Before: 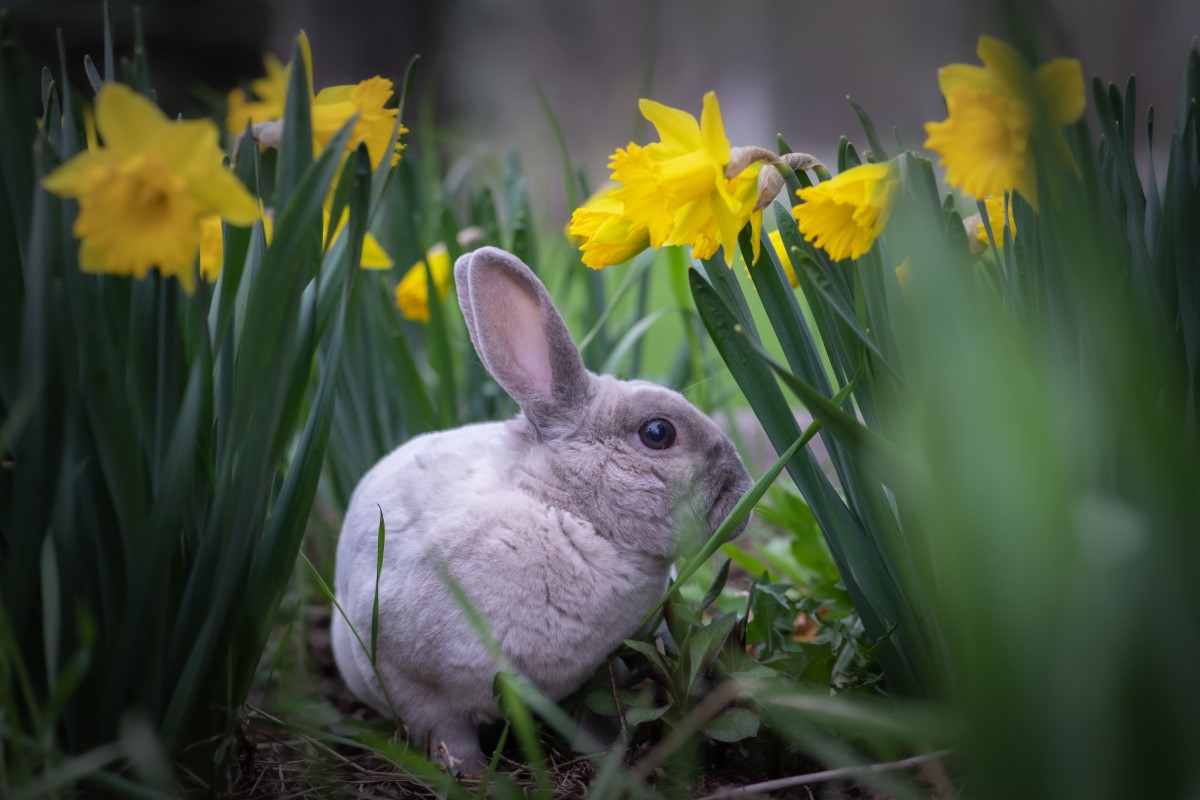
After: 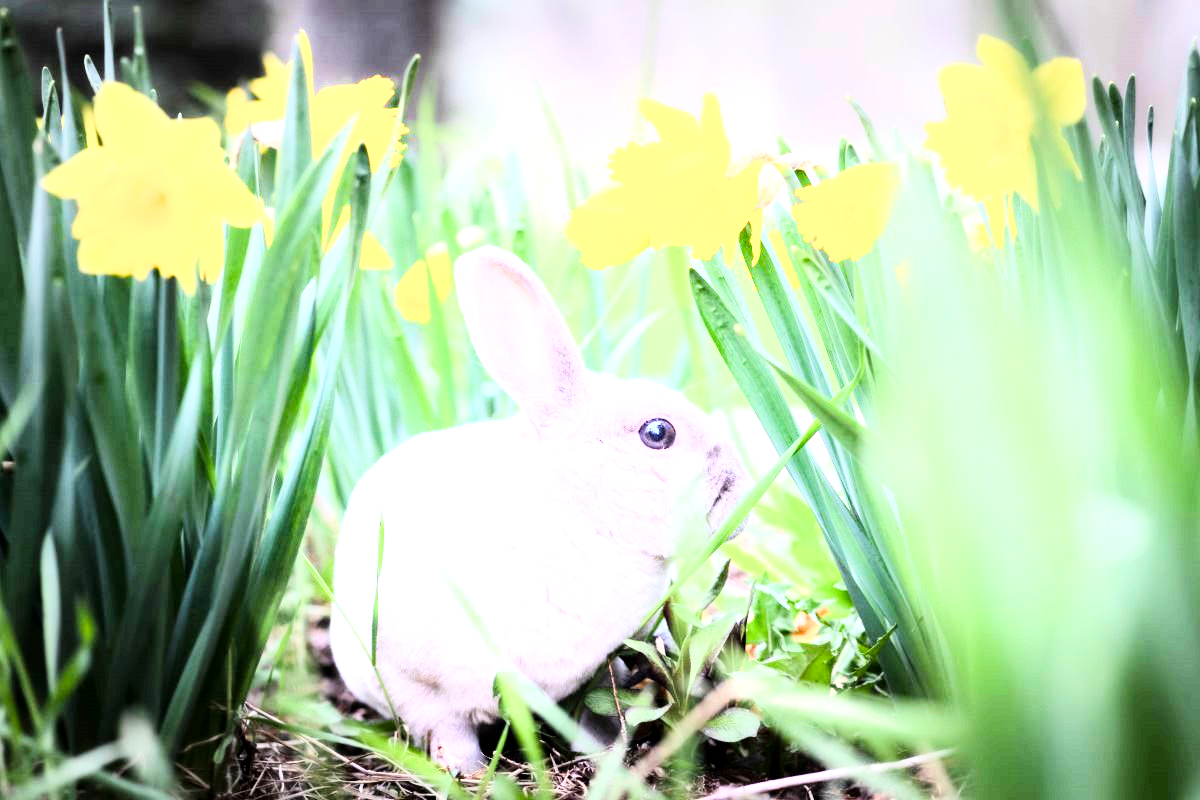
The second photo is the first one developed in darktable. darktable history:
rgb curve: curves: ch0 [(0, 0) (0.21, 0.15) (0.24, 0.21) (0.5, 0.75) (0.75, 0.96) (0.89, 0.99) (1, 1)]; ch1 [(0, 0.02) (0.21, 0.13) (0.25, 0.2) (0.5, 0.67) (0.75, 0.9) (0.89, 0.97) (1, 1)]; ch2 [(0, 0.02) (0.21, 0.13) (0.25, 0.2) (0.5, 0.67) (0.75, 0.9) (0.89, 0.97) (1, 1)], compensate middle gray true
exposure: black level correction 0.001, exposure 2.607 EV, compensate exposure bias true, compensate highlight preservation false
local contrast: highlights 100%, shadows 100%, detail 120%, midtone range 0.2
color balance rgb: perceptual saturation grading › global saturation 20%, perceptual saturation grading › highlights -50%, perceptual saturation grading › shadows 30%
